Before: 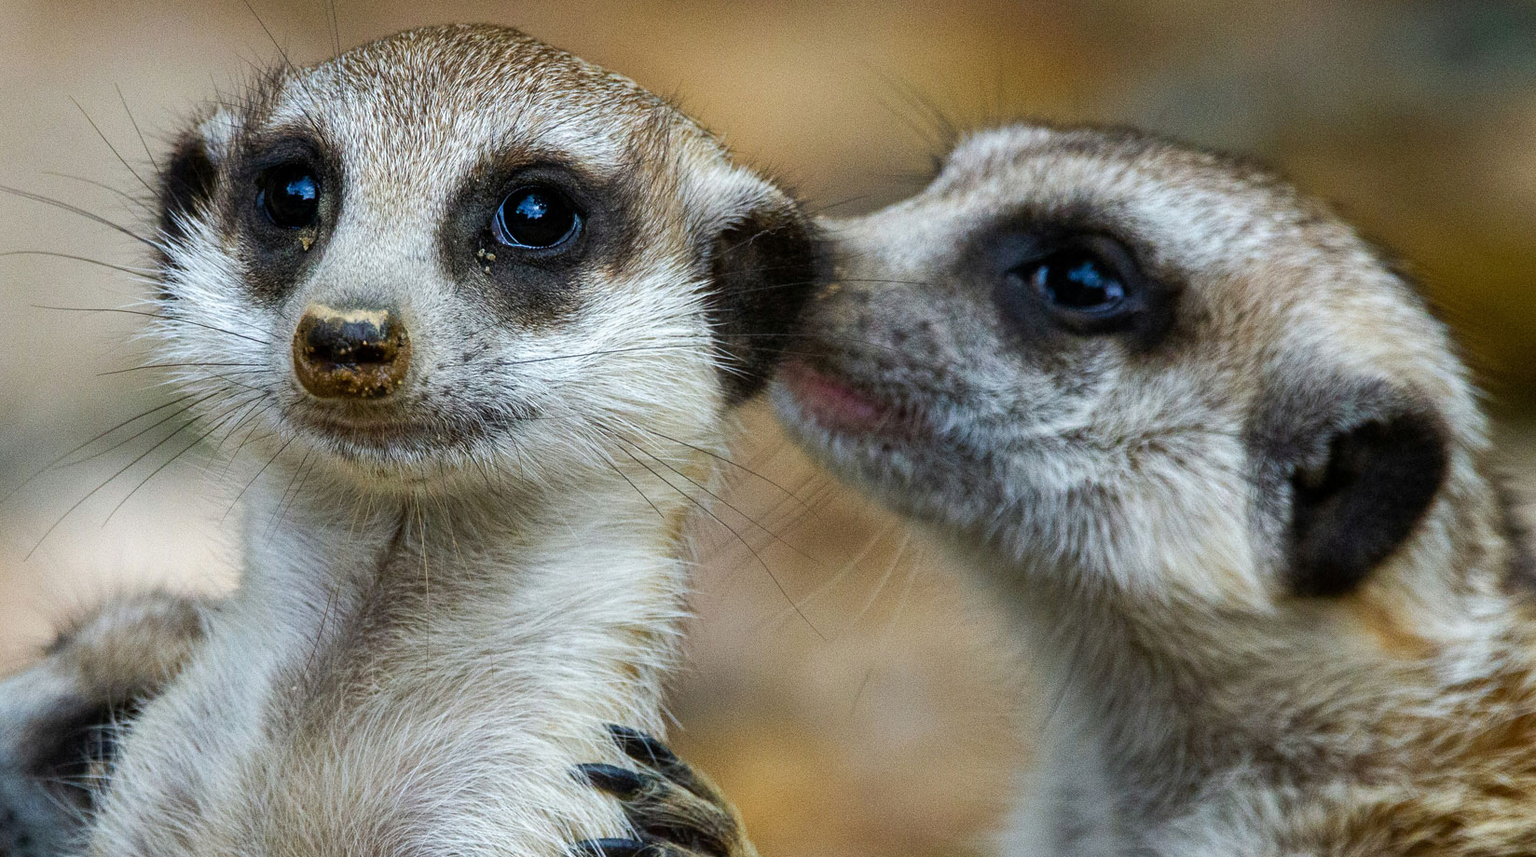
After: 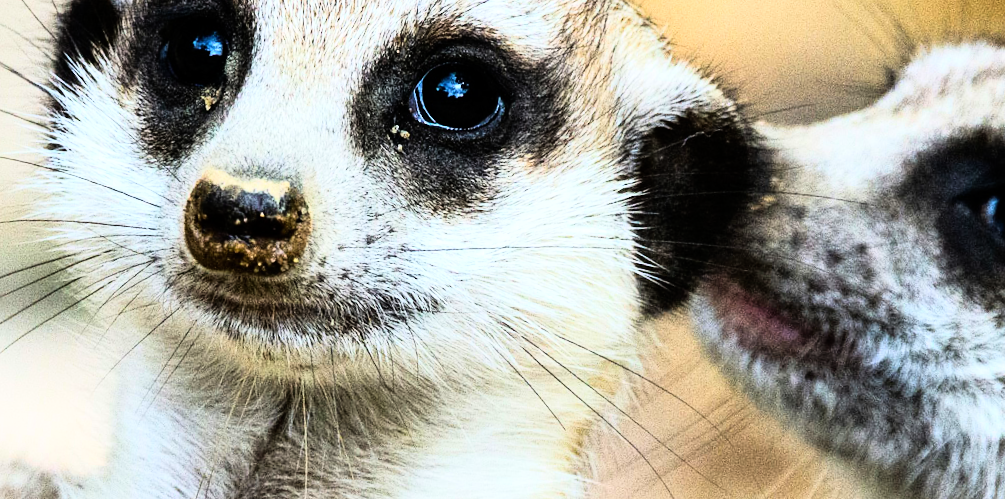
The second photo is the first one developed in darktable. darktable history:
rgb curve: curves: ch0 [(0, 0) (0.21, 0.15) (0.24, 0.21) (0.5, 0.75) (0.75, 0.96) (0.89, 0.99) (1, 1)]; ch1 [(0, 0.02) (0.21, 0.13) (0.25, 0.2) (0.5, 0.67) (0.75, 0.9) (0.89, 0.97) (1, 1)]; ch2 [(0, 0.02) (0.21, 0.13) (0.25, 0.2) (0.5, 0.67) (0.75, 0.9) (0.89, 0.97) (1, 1)], compensate middle gray true
crop and rotate: angle -4.99°, left 2.122%, top 6.945%, right 27.566%, bottom 30.519%
